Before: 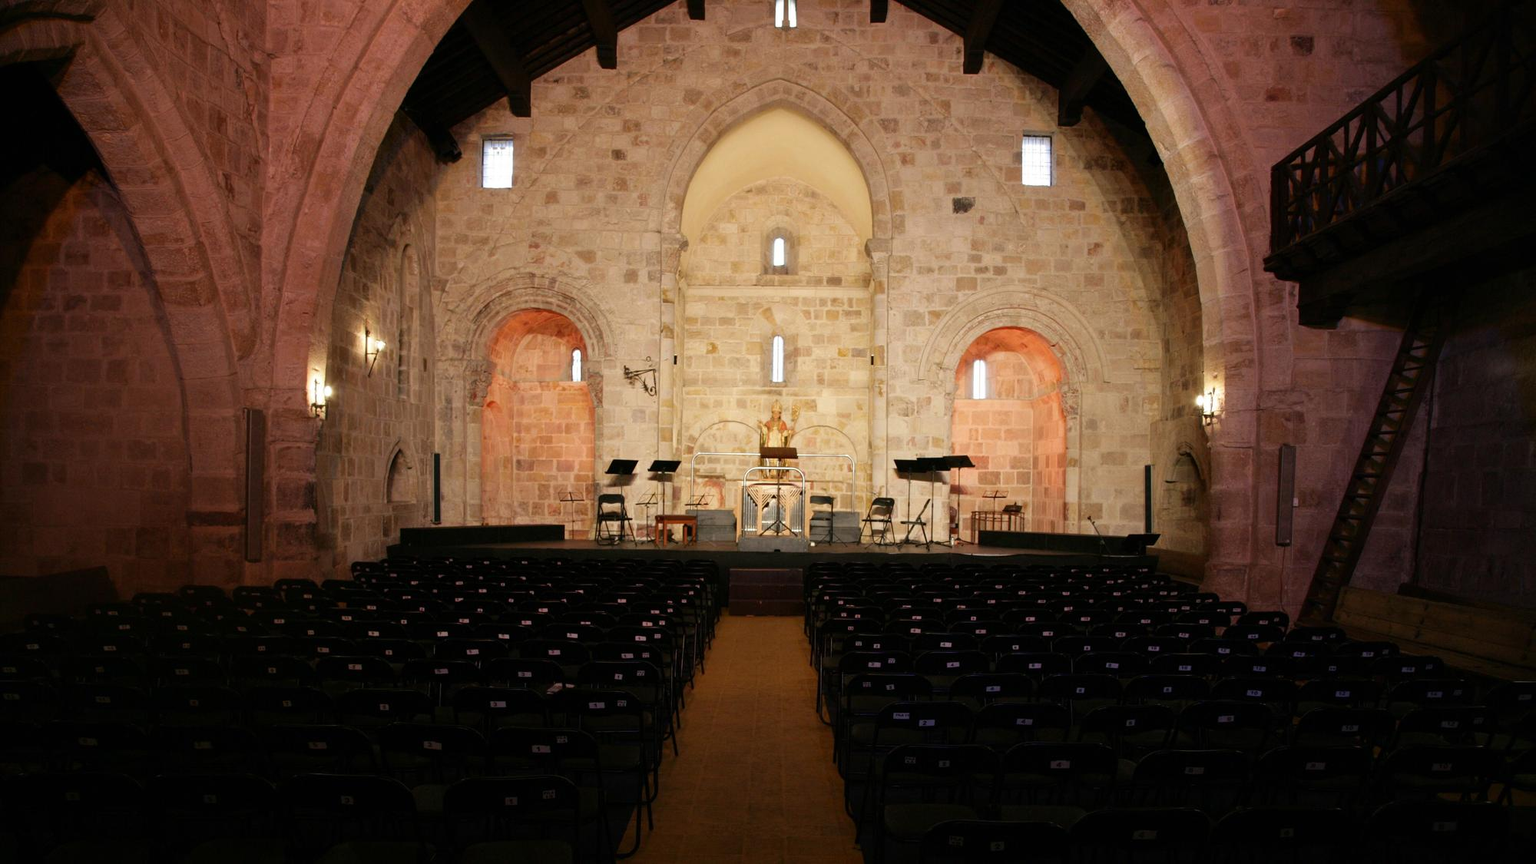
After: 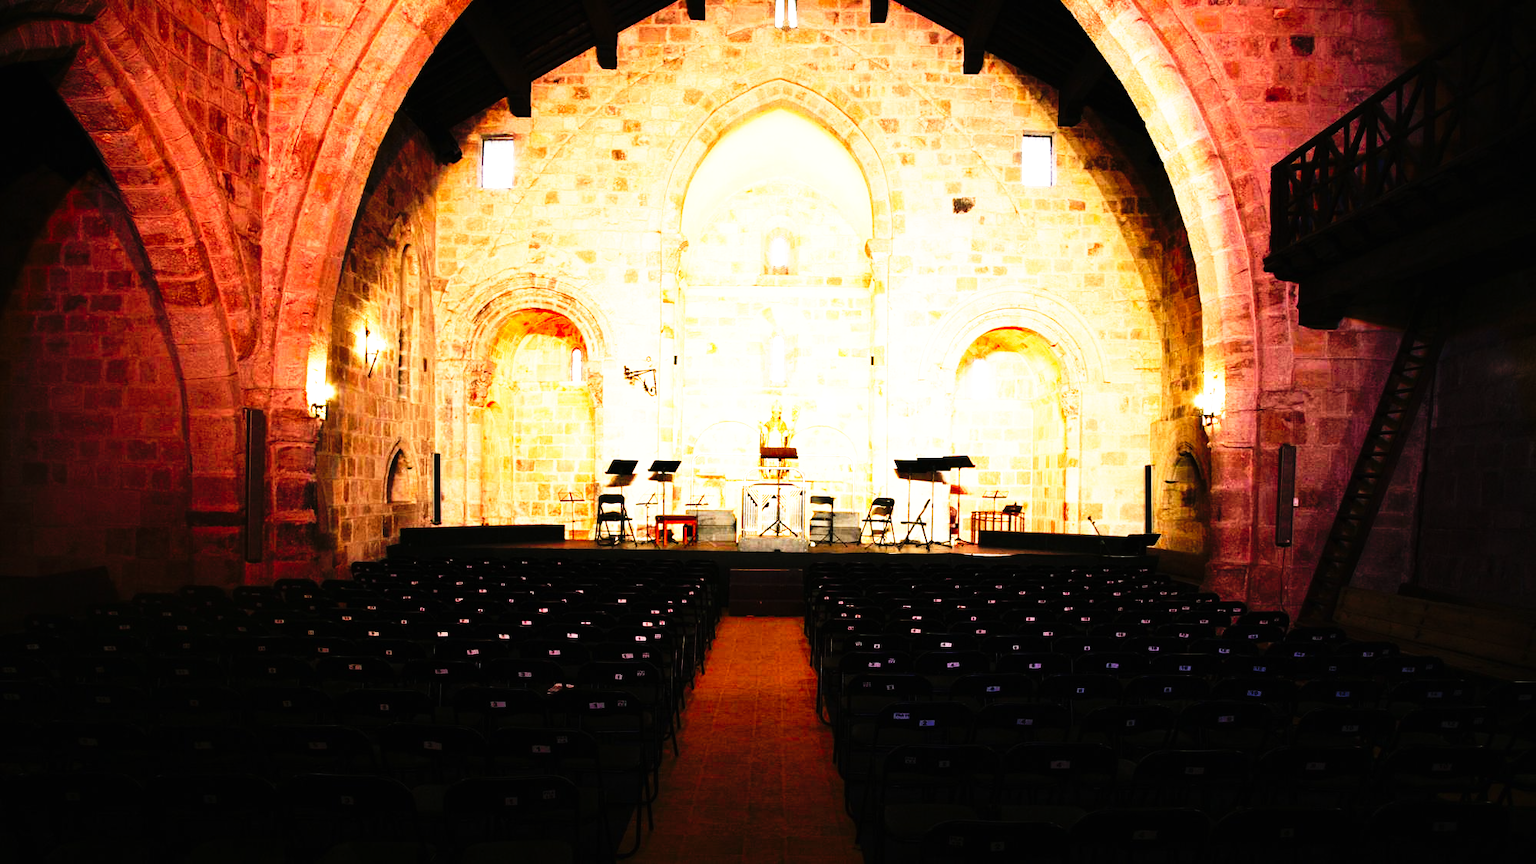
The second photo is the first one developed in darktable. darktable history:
tone curve: curves: ch0 [(0, 0) (0.003, 0.003) (0.011, 0.006) (0.025, 0.01) (0.044, 0.015) (0.069, 0.02) (0.1, 0.027) (0.136, 0.036) (0.177, 0.05) (0.224, 0.07) (0.277, 0.12) (0.335, 0.208) (0.399, 0.334) (0.468, 0.473) (0.543, 0.636) (0.623, 0.795) (0.709, 0.907) (0.801, 0.97) (0.898, 0.989) (1, 1)], preserve colors none
exposure: black level correction 0, exposure 1.2 EV, compensate exposure bias true, compensate highlight preservation false
